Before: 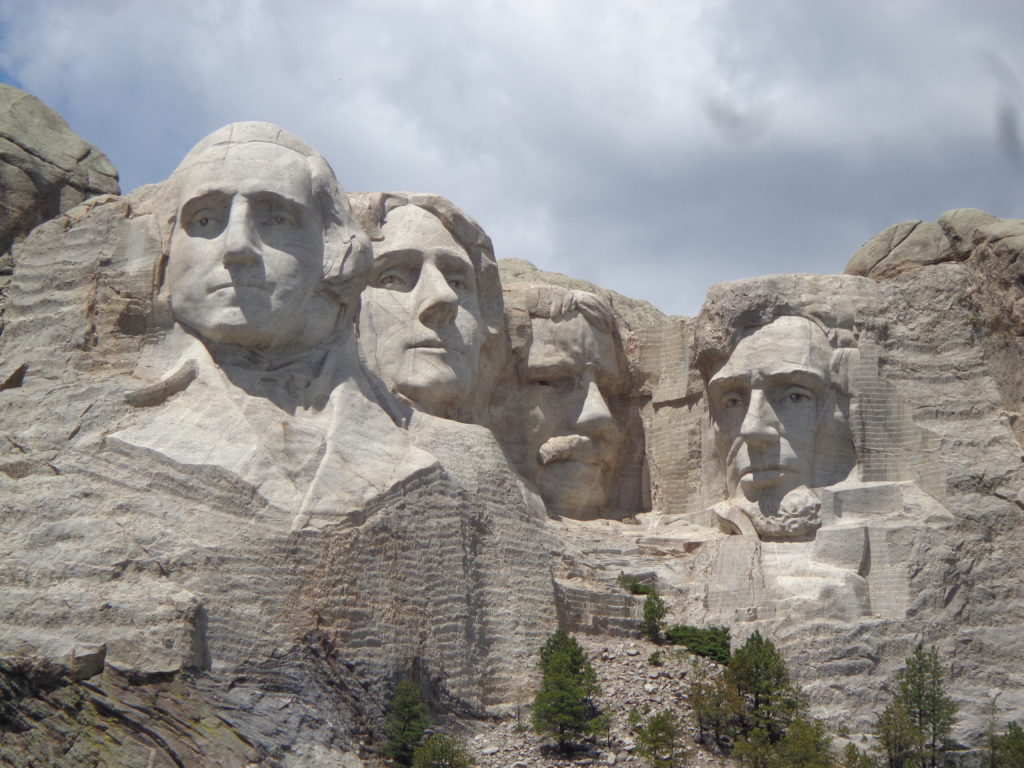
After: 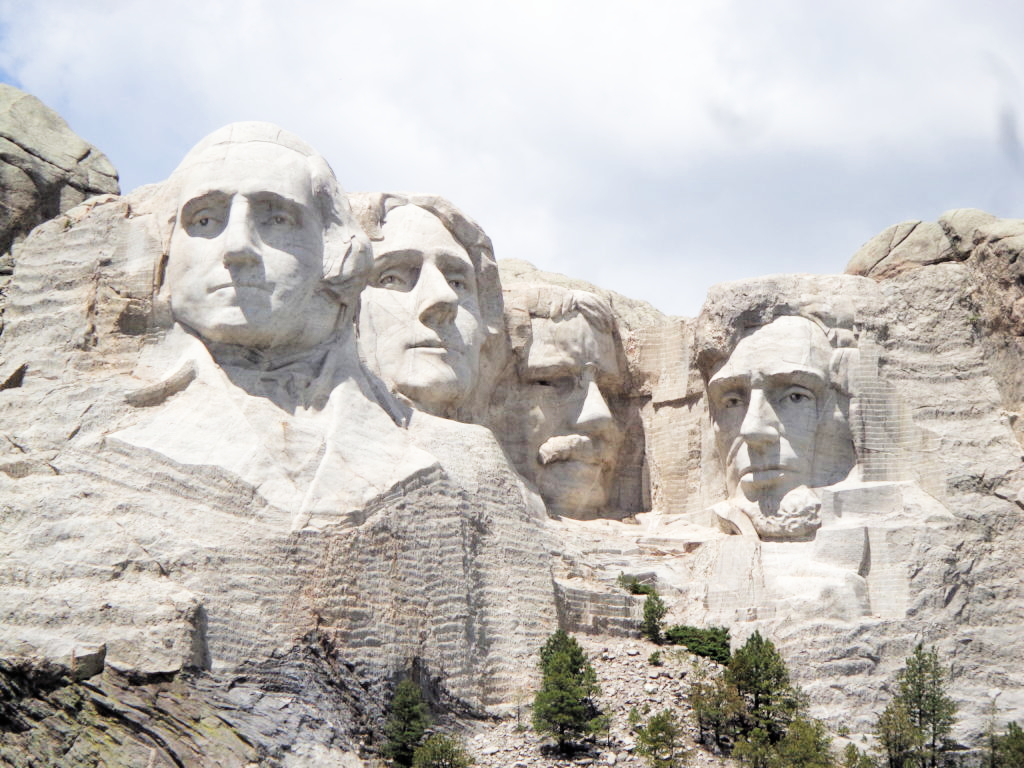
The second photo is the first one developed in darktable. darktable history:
exposure: black level correction 0, exposure 1 EV, compensate exposure bias true, compensate highlight preservation false
filmic rgb: black relative exposure -5 EV, white relative exposure 3.5 EV, hardness 3.19, contrast 1.4, highlights saturation mix -50%
